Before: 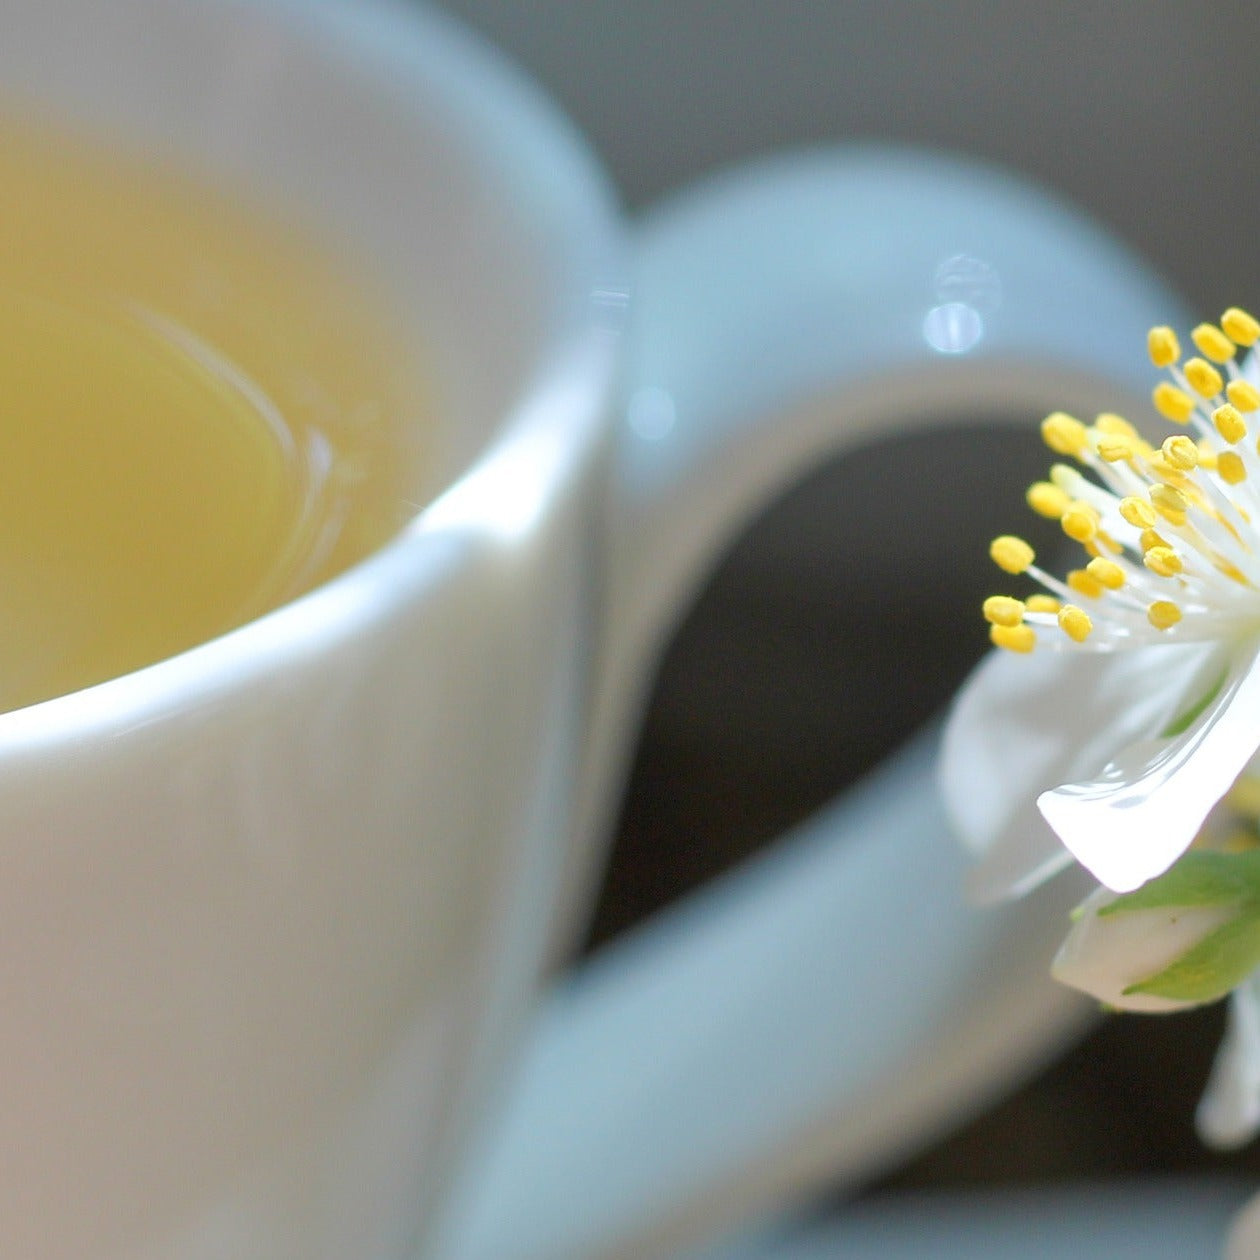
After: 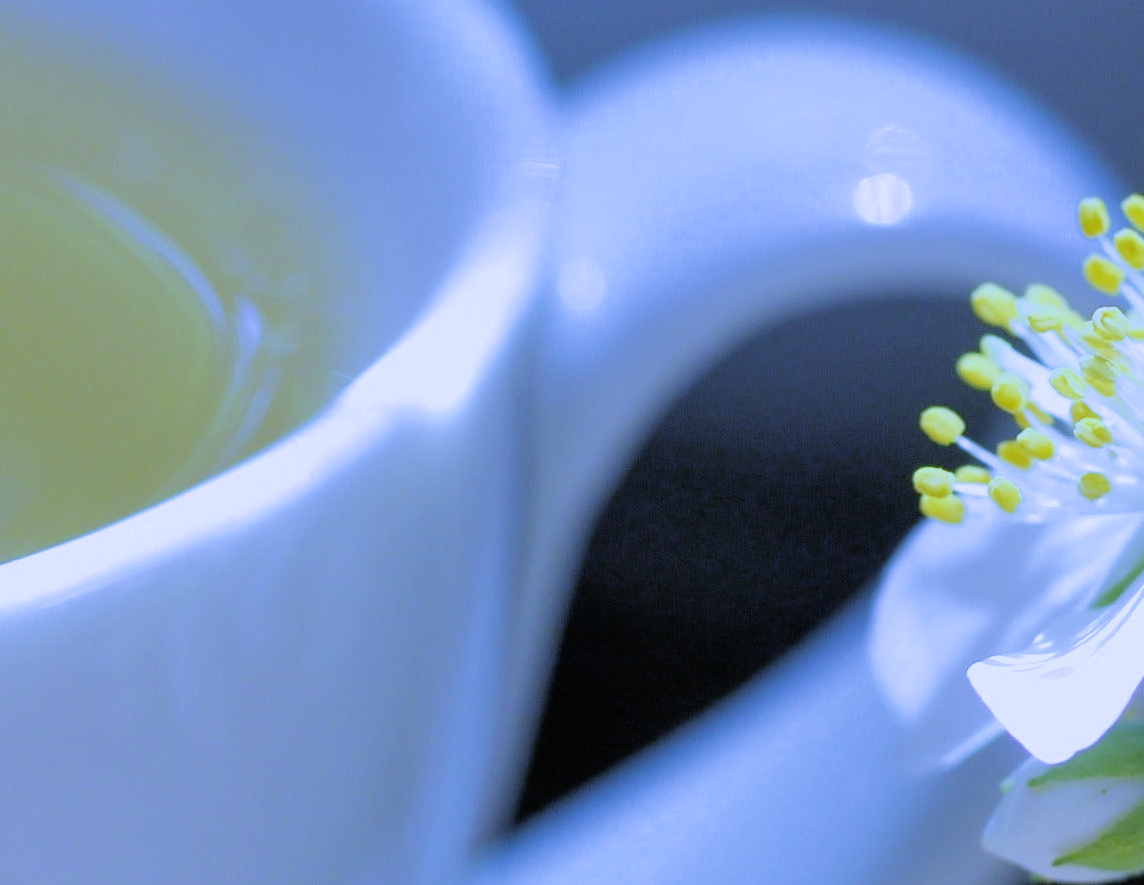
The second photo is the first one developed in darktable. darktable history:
crop: left 5.596%, top 10.314%, right 3.534%, bottom 19.395%
exposure: compensate highlight preservation false
filmic rgb: black relative exposure -7.75 EV, white relative exposure 4.4 EV, threshold 3 EV, hardness 3.76, latitude 50%, contrast 1.1, color science v5 (2021), contrast in shadows safe, contrast in highlights safe, enable highlight reconstruction true
white balance: red 0.766, blue 1.537
